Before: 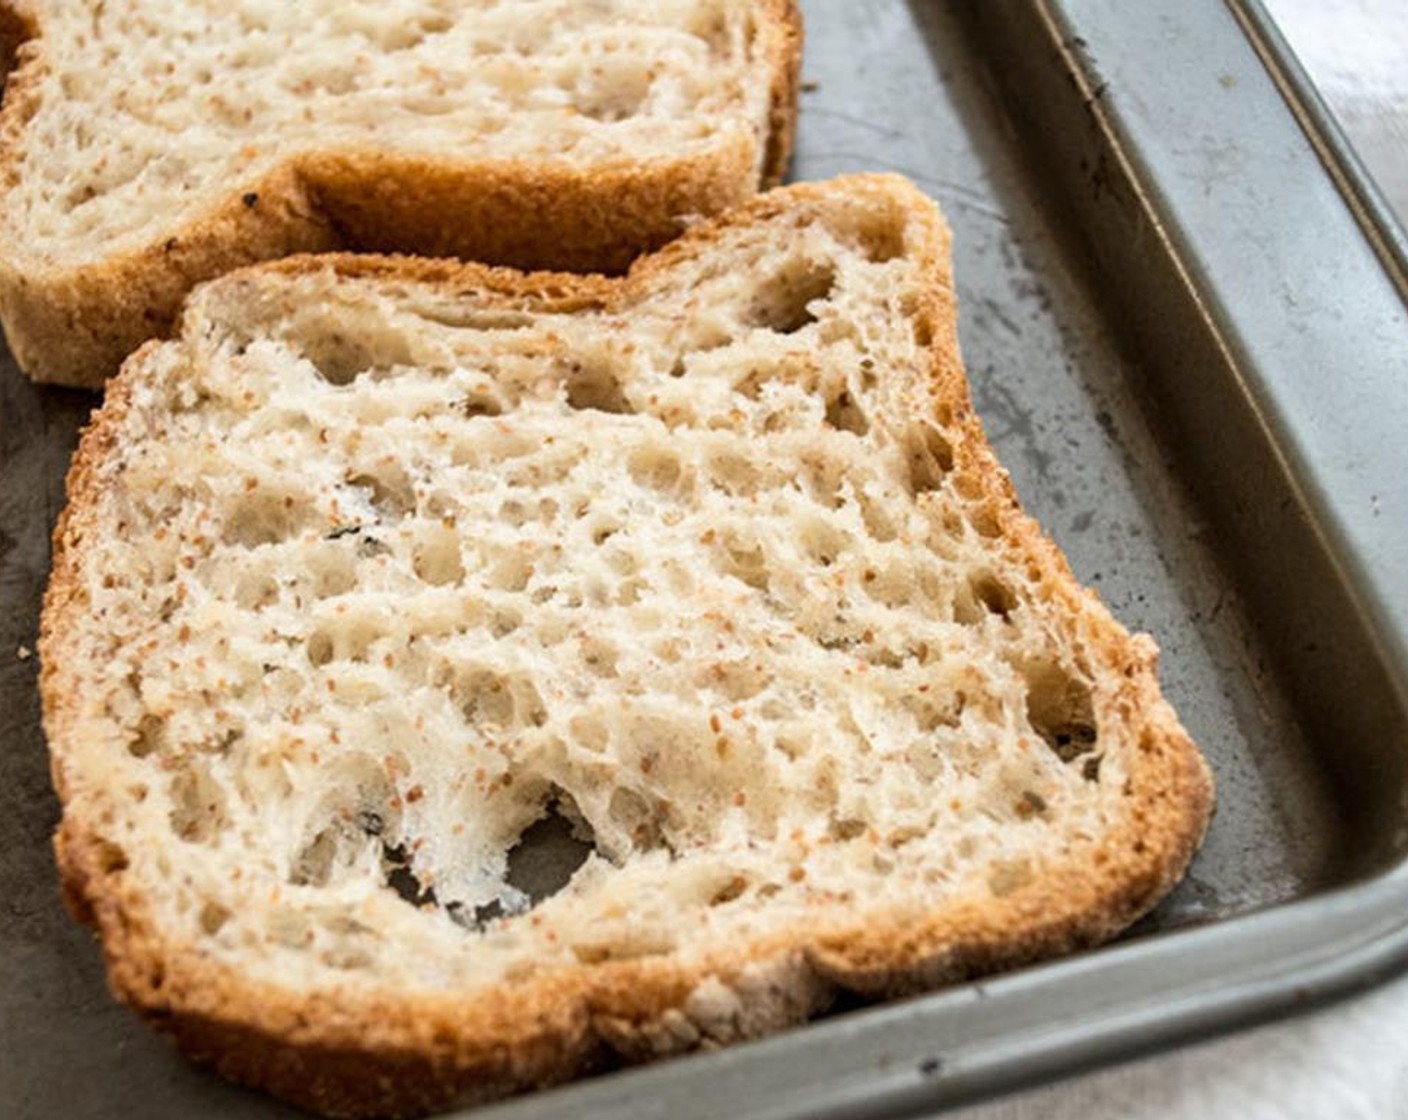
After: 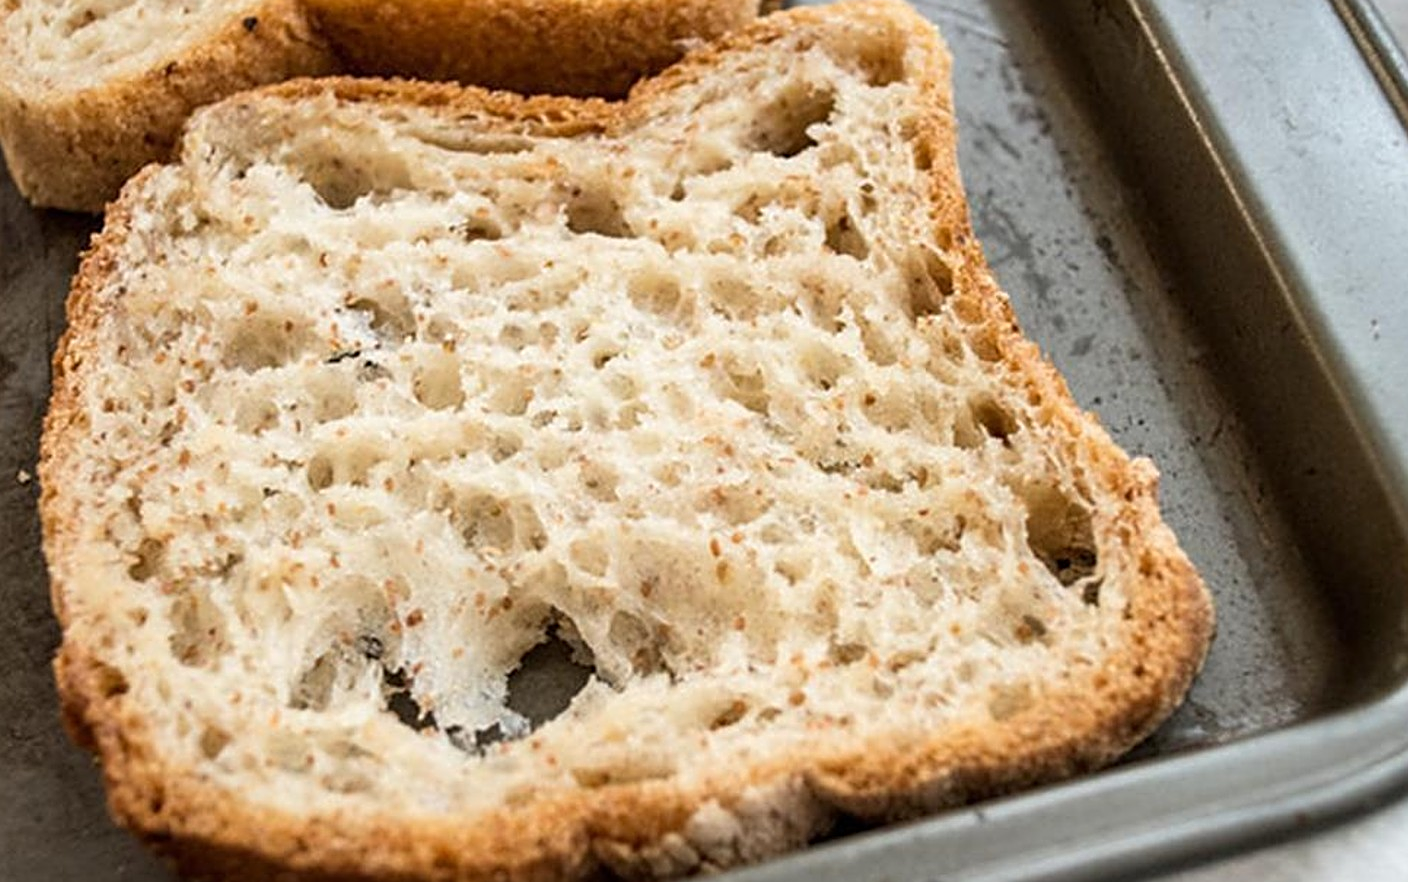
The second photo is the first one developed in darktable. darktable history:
sharpen: on, module defaults
crop and rotate: top 15.737%, bottom 5.457%
